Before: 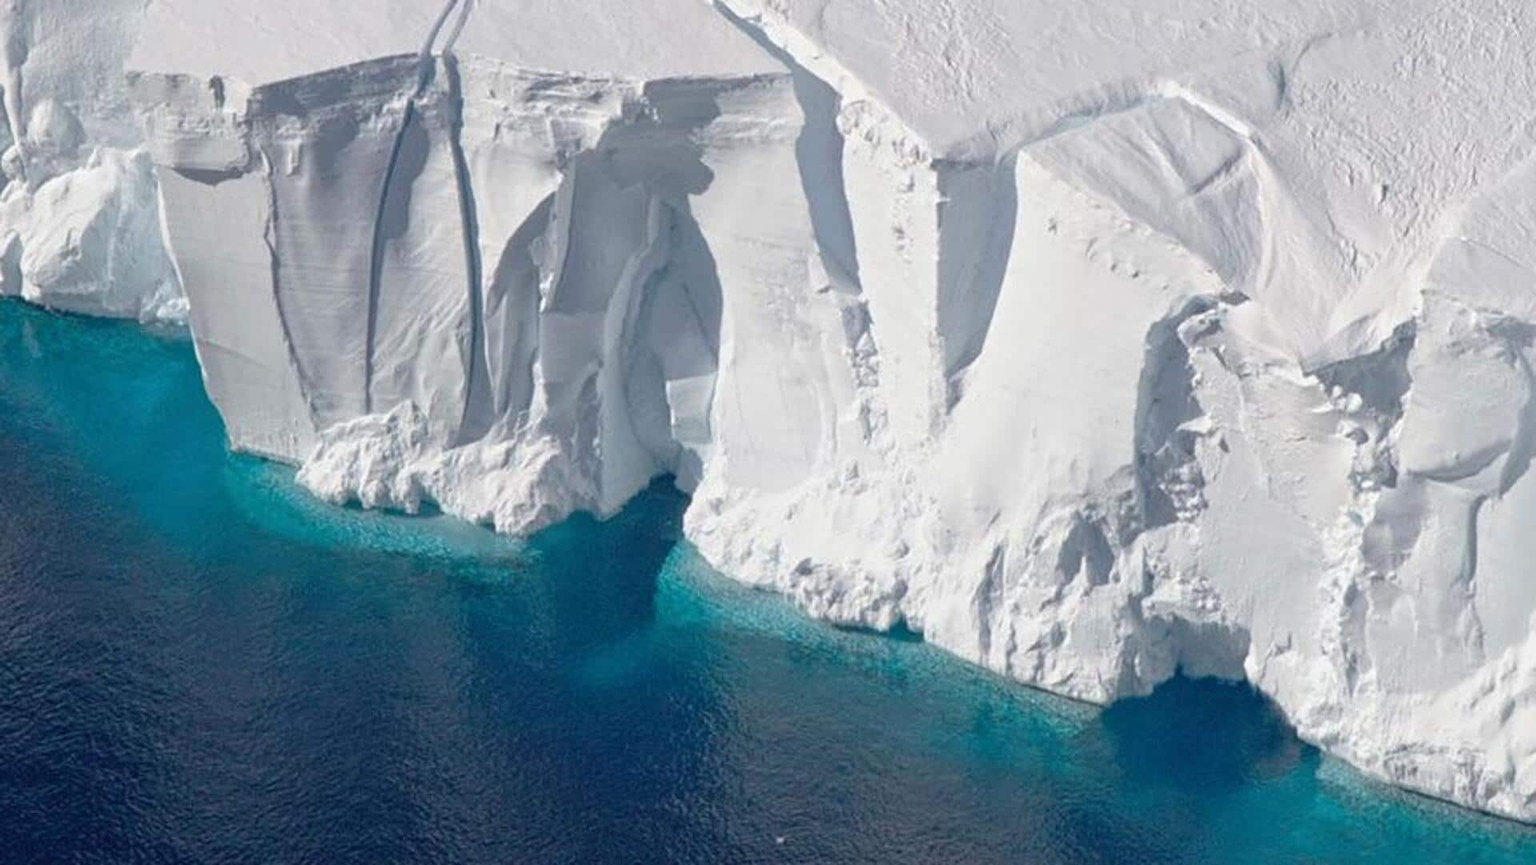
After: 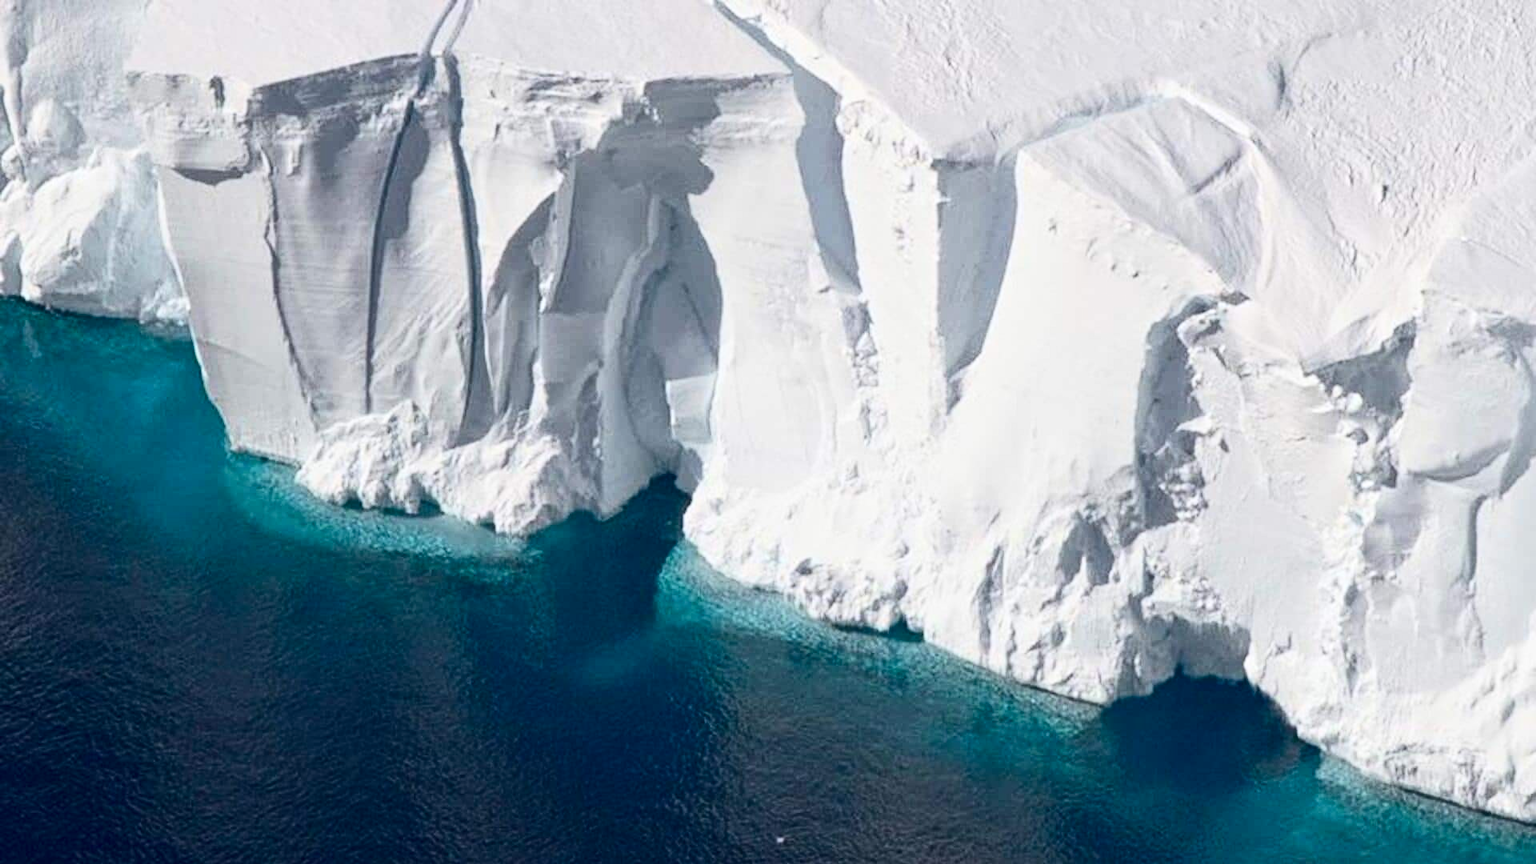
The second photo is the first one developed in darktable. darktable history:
contrast brightness saturation: contrast 0.283
